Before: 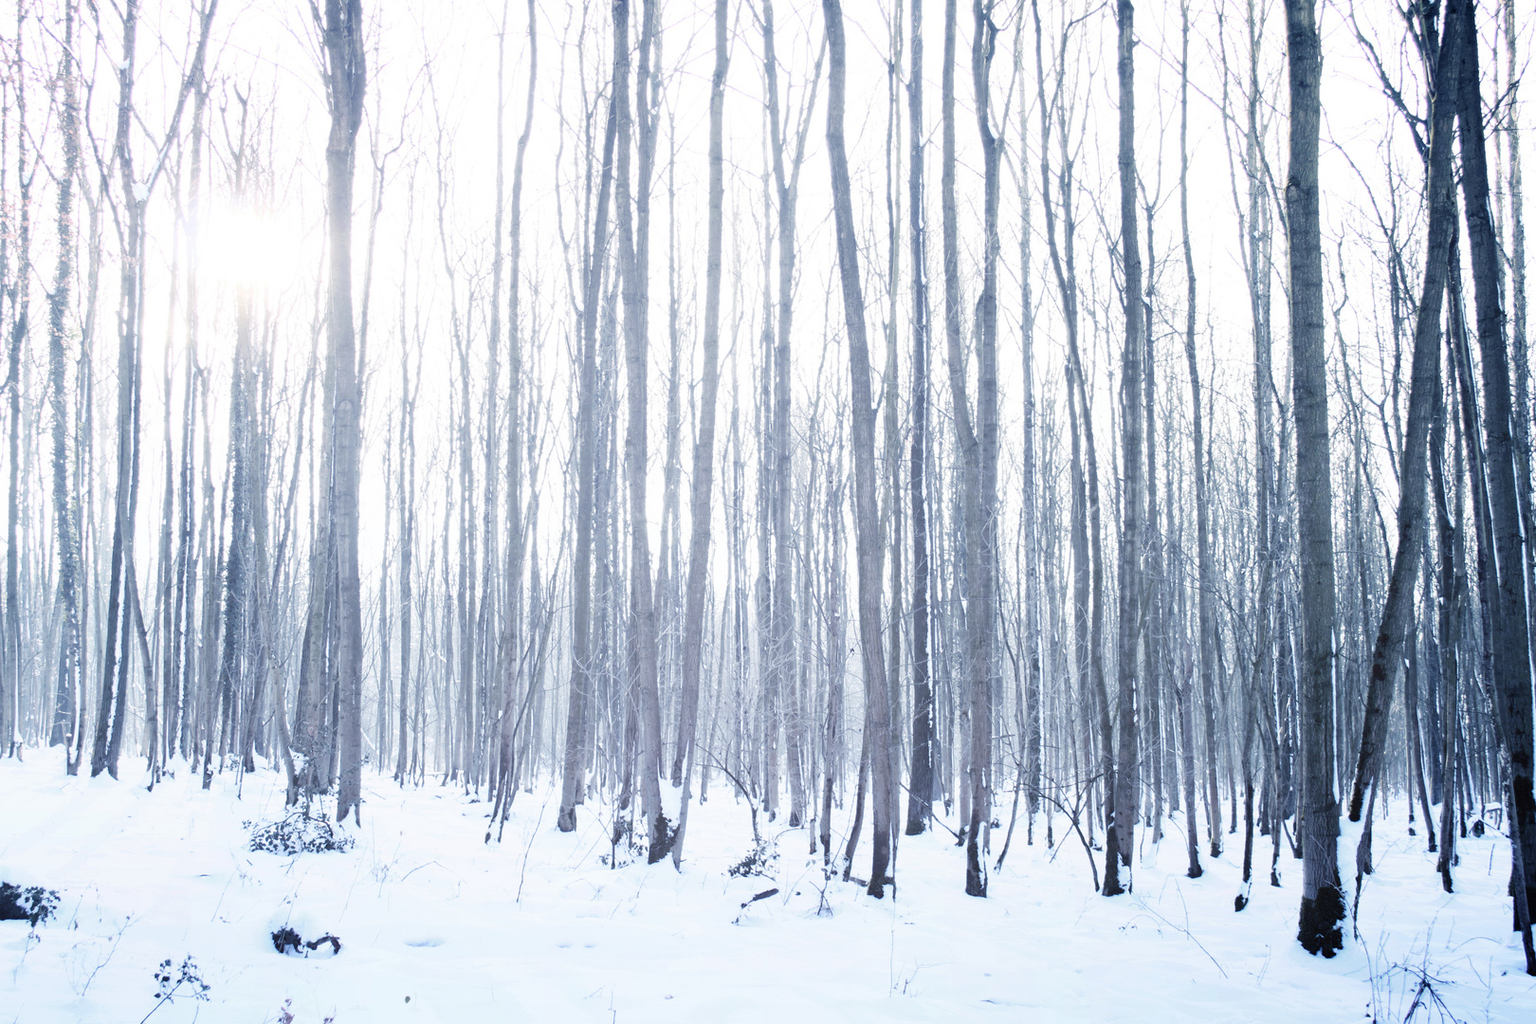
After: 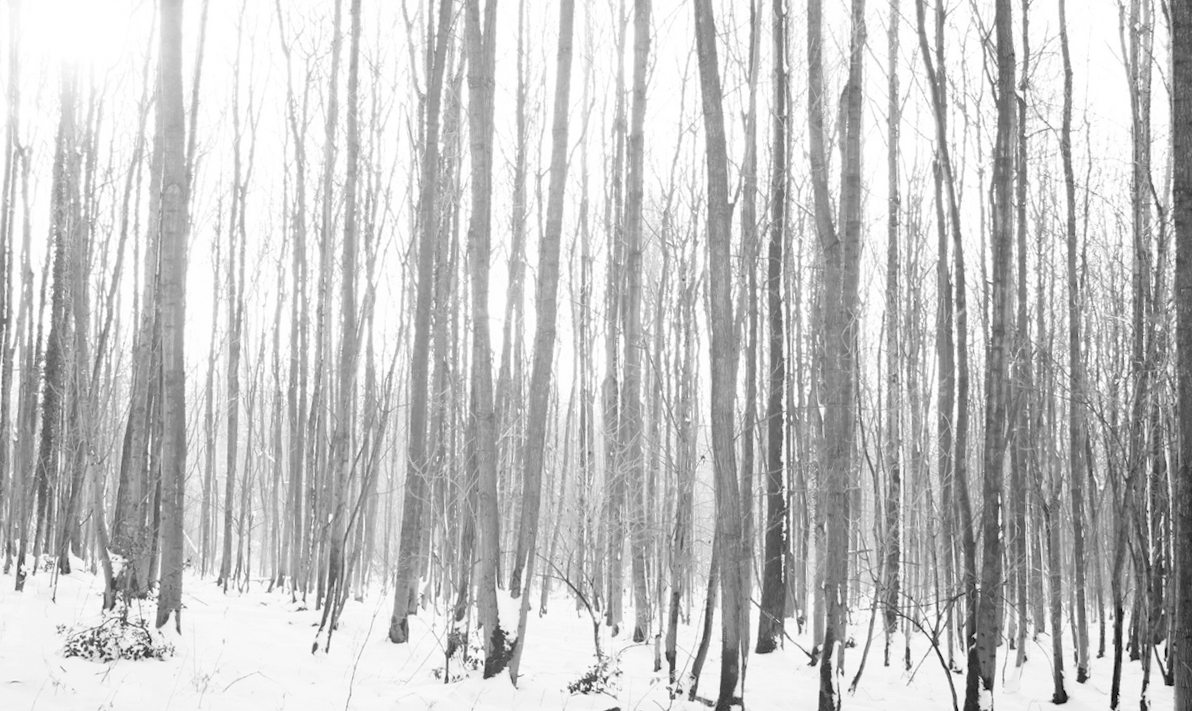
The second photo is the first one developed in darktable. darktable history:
monochrome: on, module defaults
rotate and perspective: rotation -2.29°, automatic cropping off
crop and rotate: angle -3.37°, left 9.79%, top 20.73%, right 12.42%, bottom 11.82%
